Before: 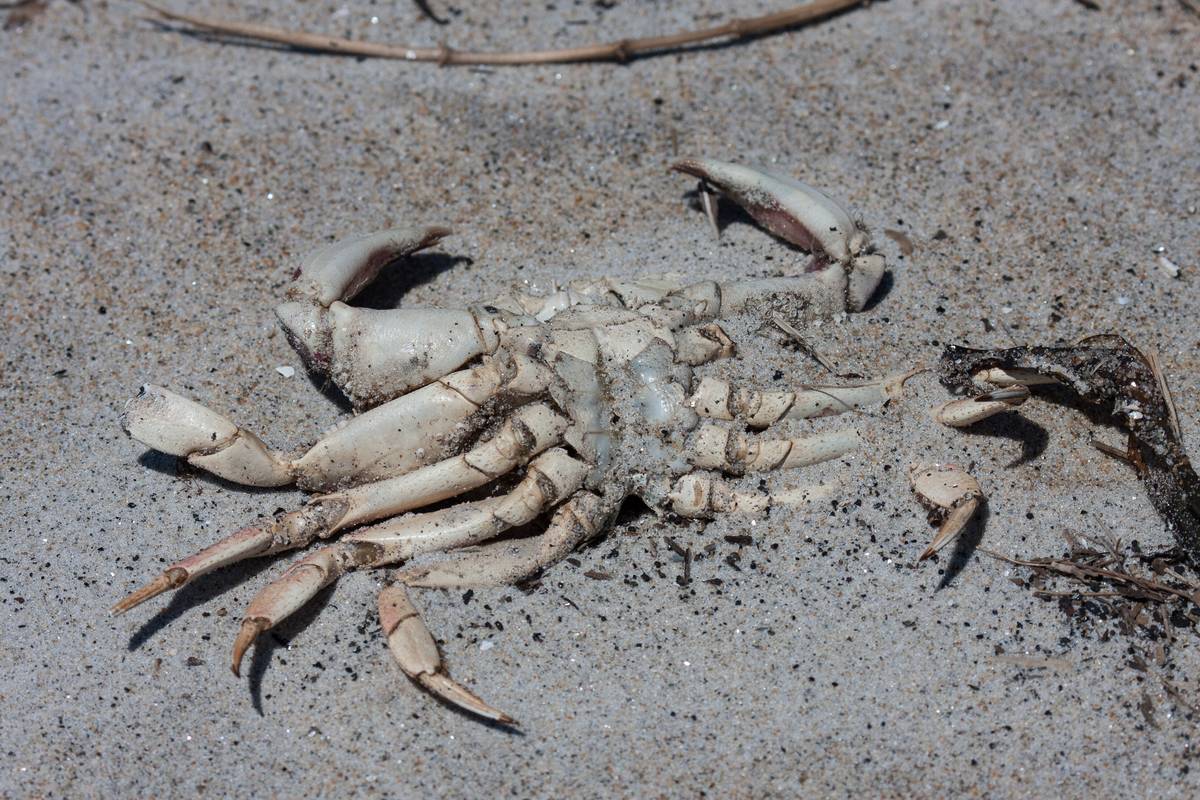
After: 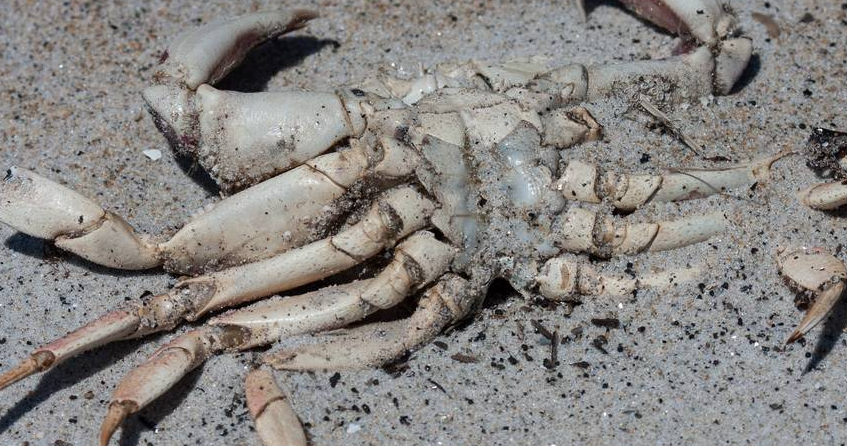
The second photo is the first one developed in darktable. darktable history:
crop: left 11.092%, top 27.153%, right 18.288%, bottom 17.057%
